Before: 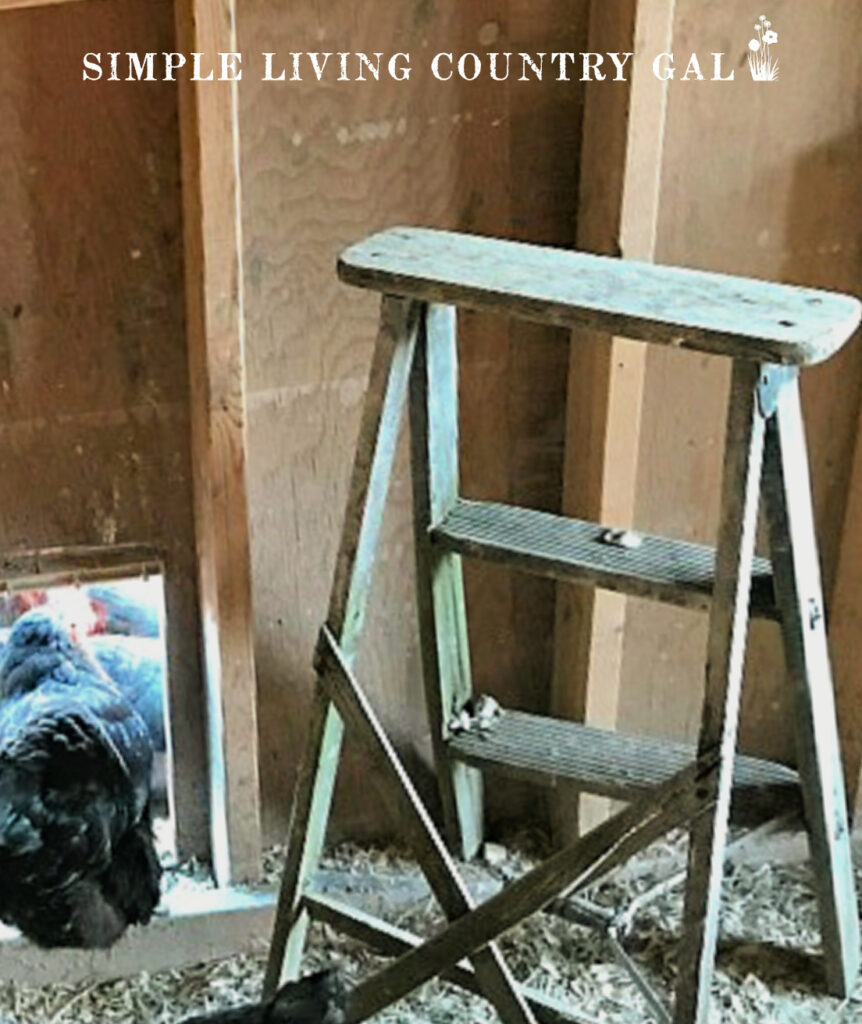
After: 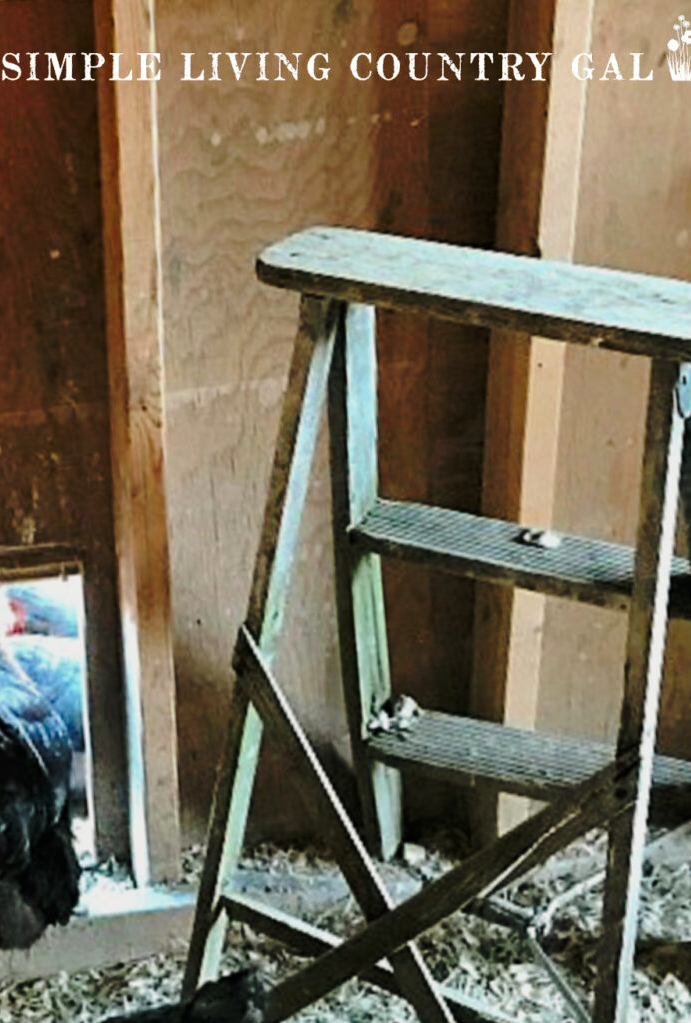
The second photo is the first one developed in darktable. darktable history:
crop and rotate: left 9.597%, right 10.195%
base curve: curves: ch0 [(0, 0) (0.073, 0.04) (0.157, 0.139) (0.492, 0.492) (0.758, 0.758) (1, 1)], preserve colors none
